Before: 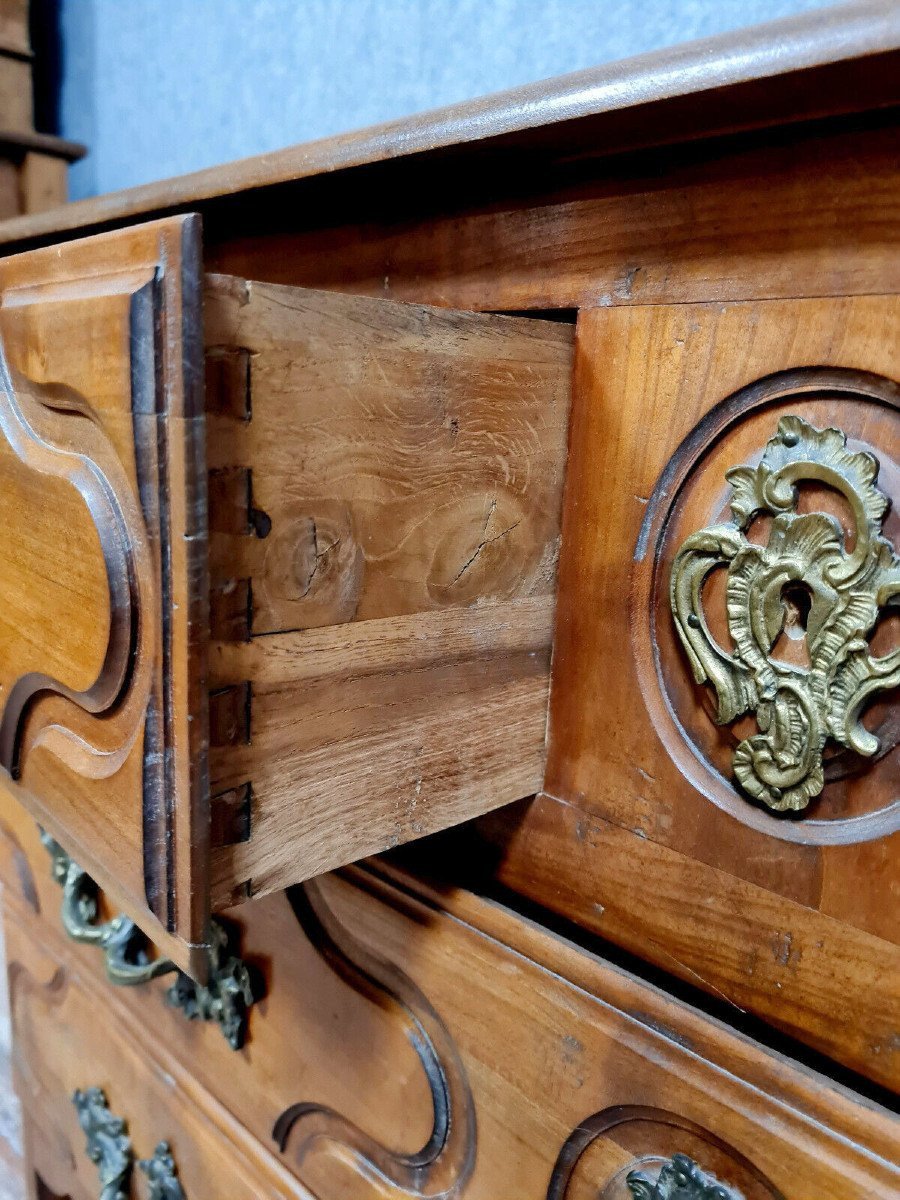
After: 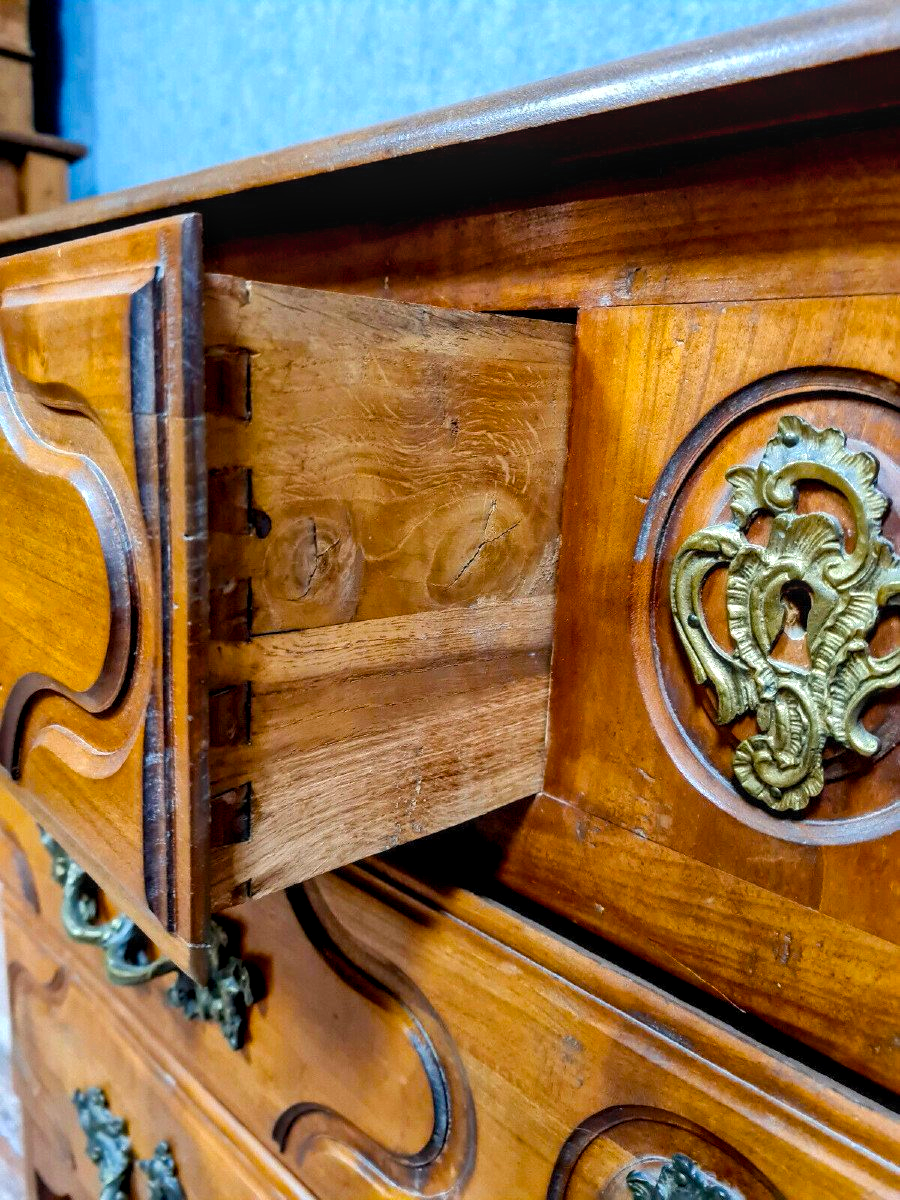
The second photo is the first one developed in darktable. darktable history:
exposure: exposure 0.2 EV, compensate highlight preservation false
local contrast: on, module defaults
color balance rgb: linear chroma grading › global chroma 15%, perceptual saturation grading › global saturation 30%
